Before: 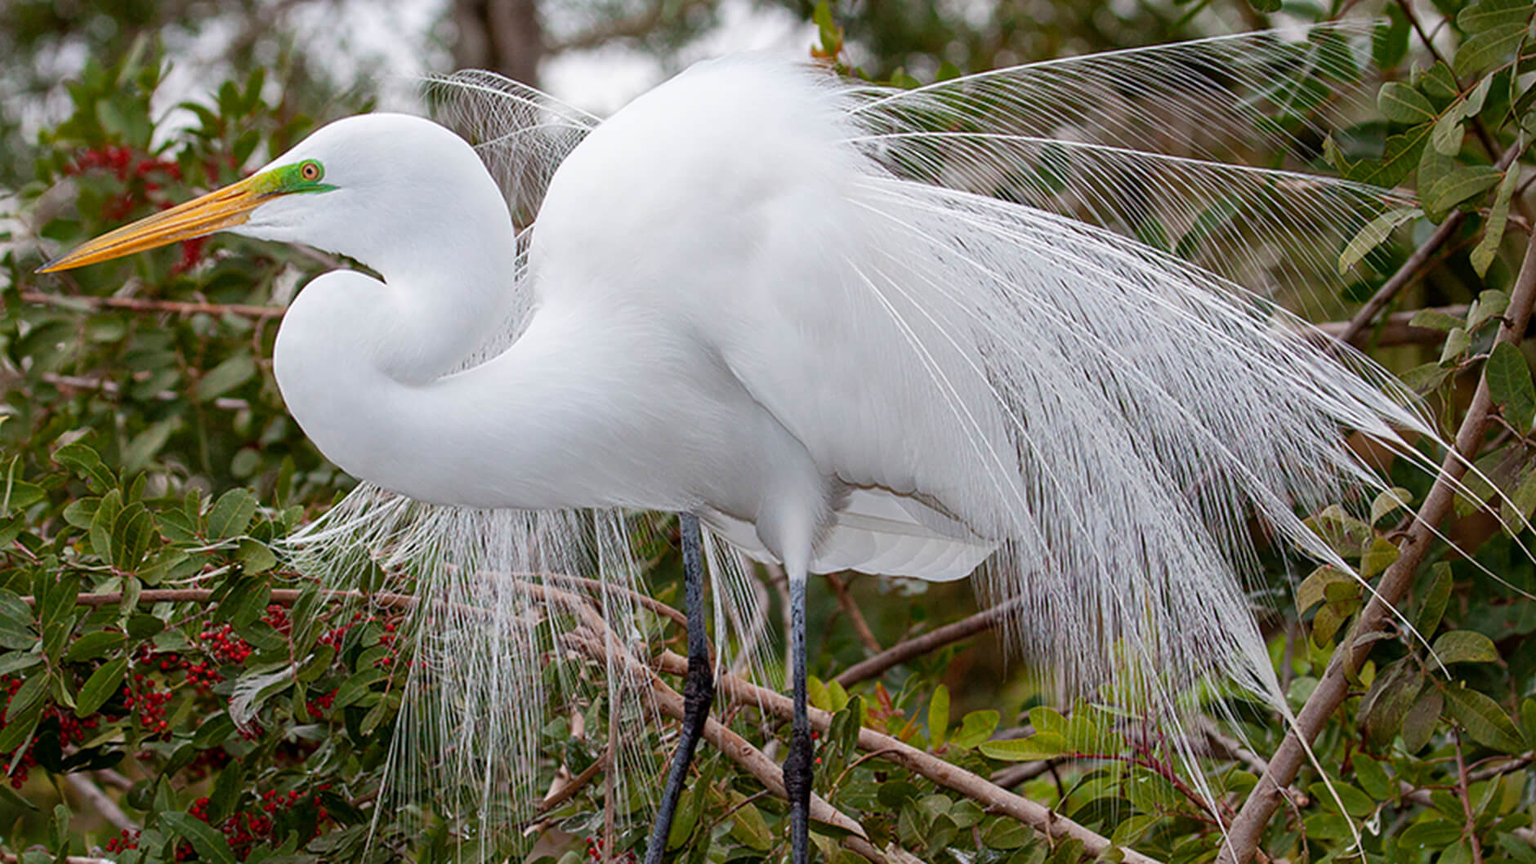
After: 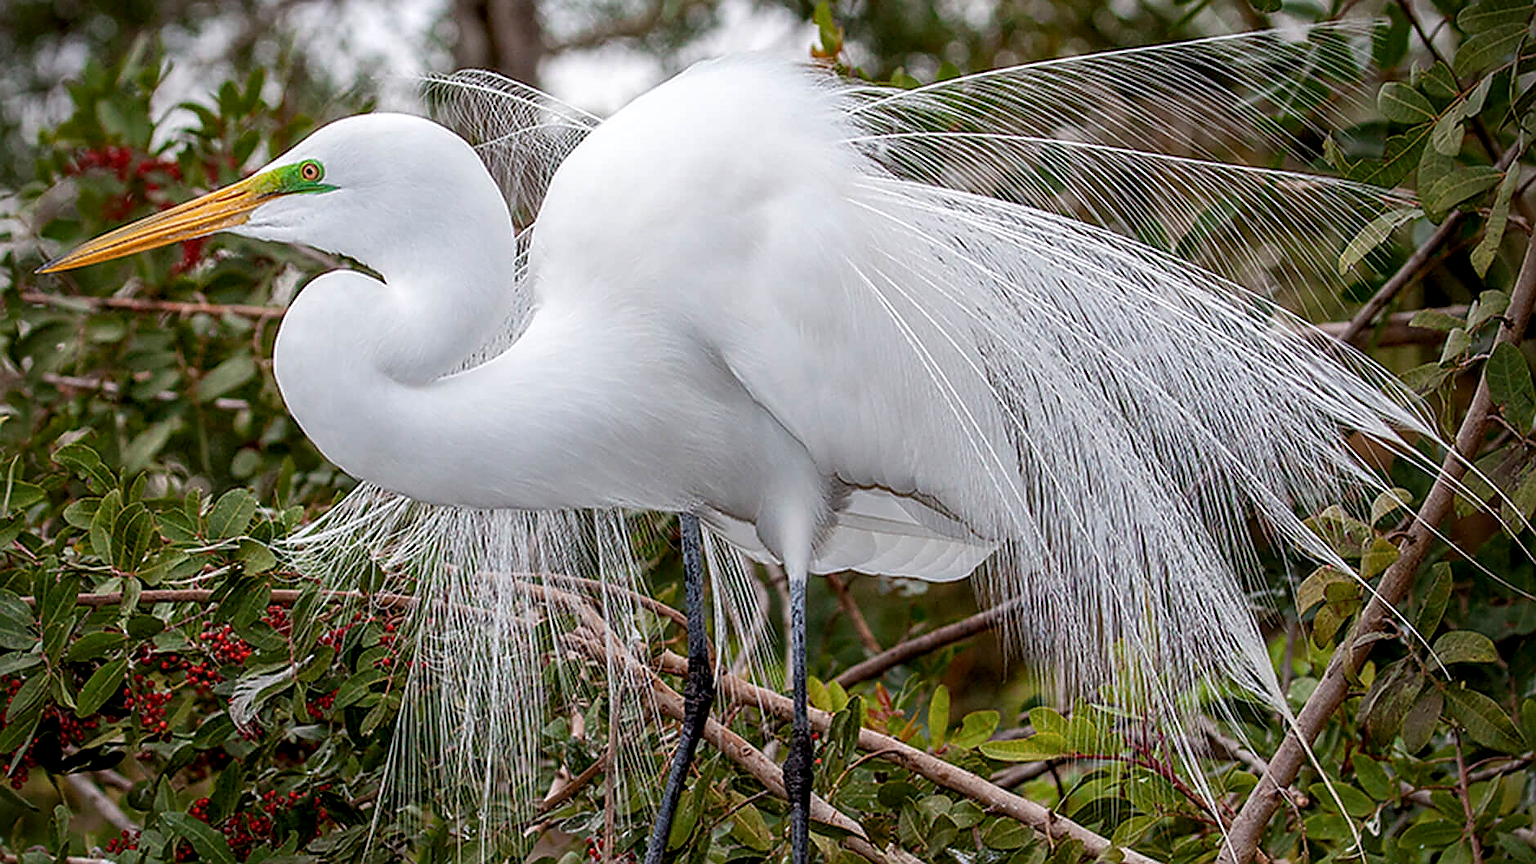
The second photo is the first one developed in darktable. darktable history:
local contrast: highlights 35%, detail 135%
sharpen: radius 1.4, amount 1.25, threshold 0.7
vignetting: brightness -0.629, saturation -0.007, center (-0.028, 0.239)
